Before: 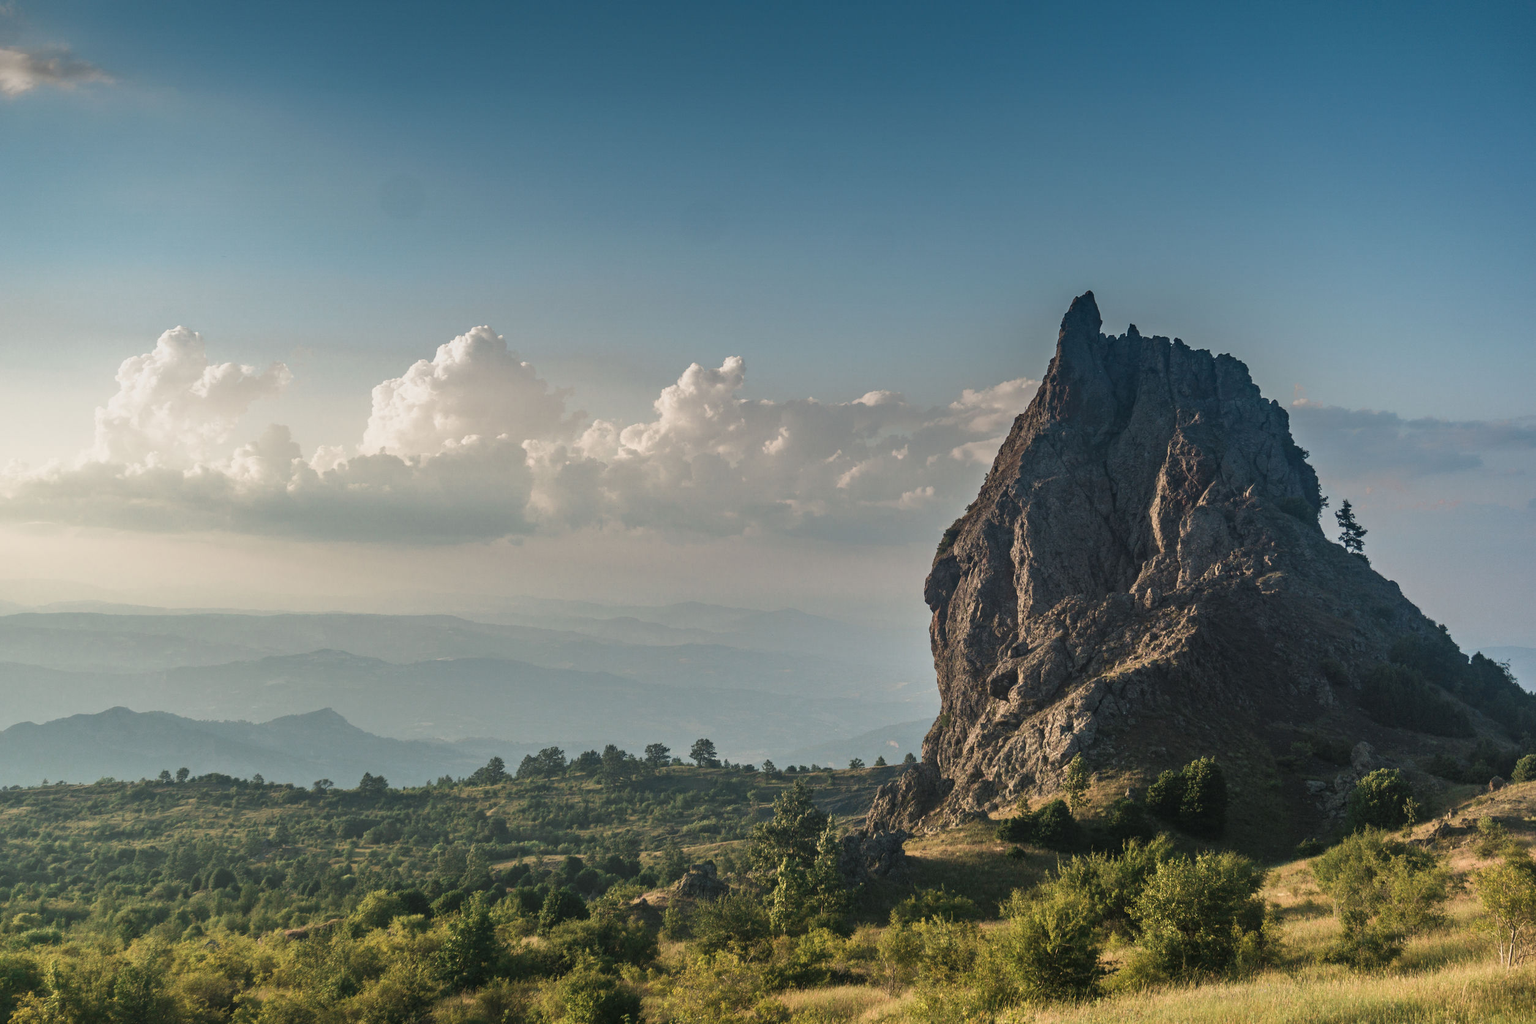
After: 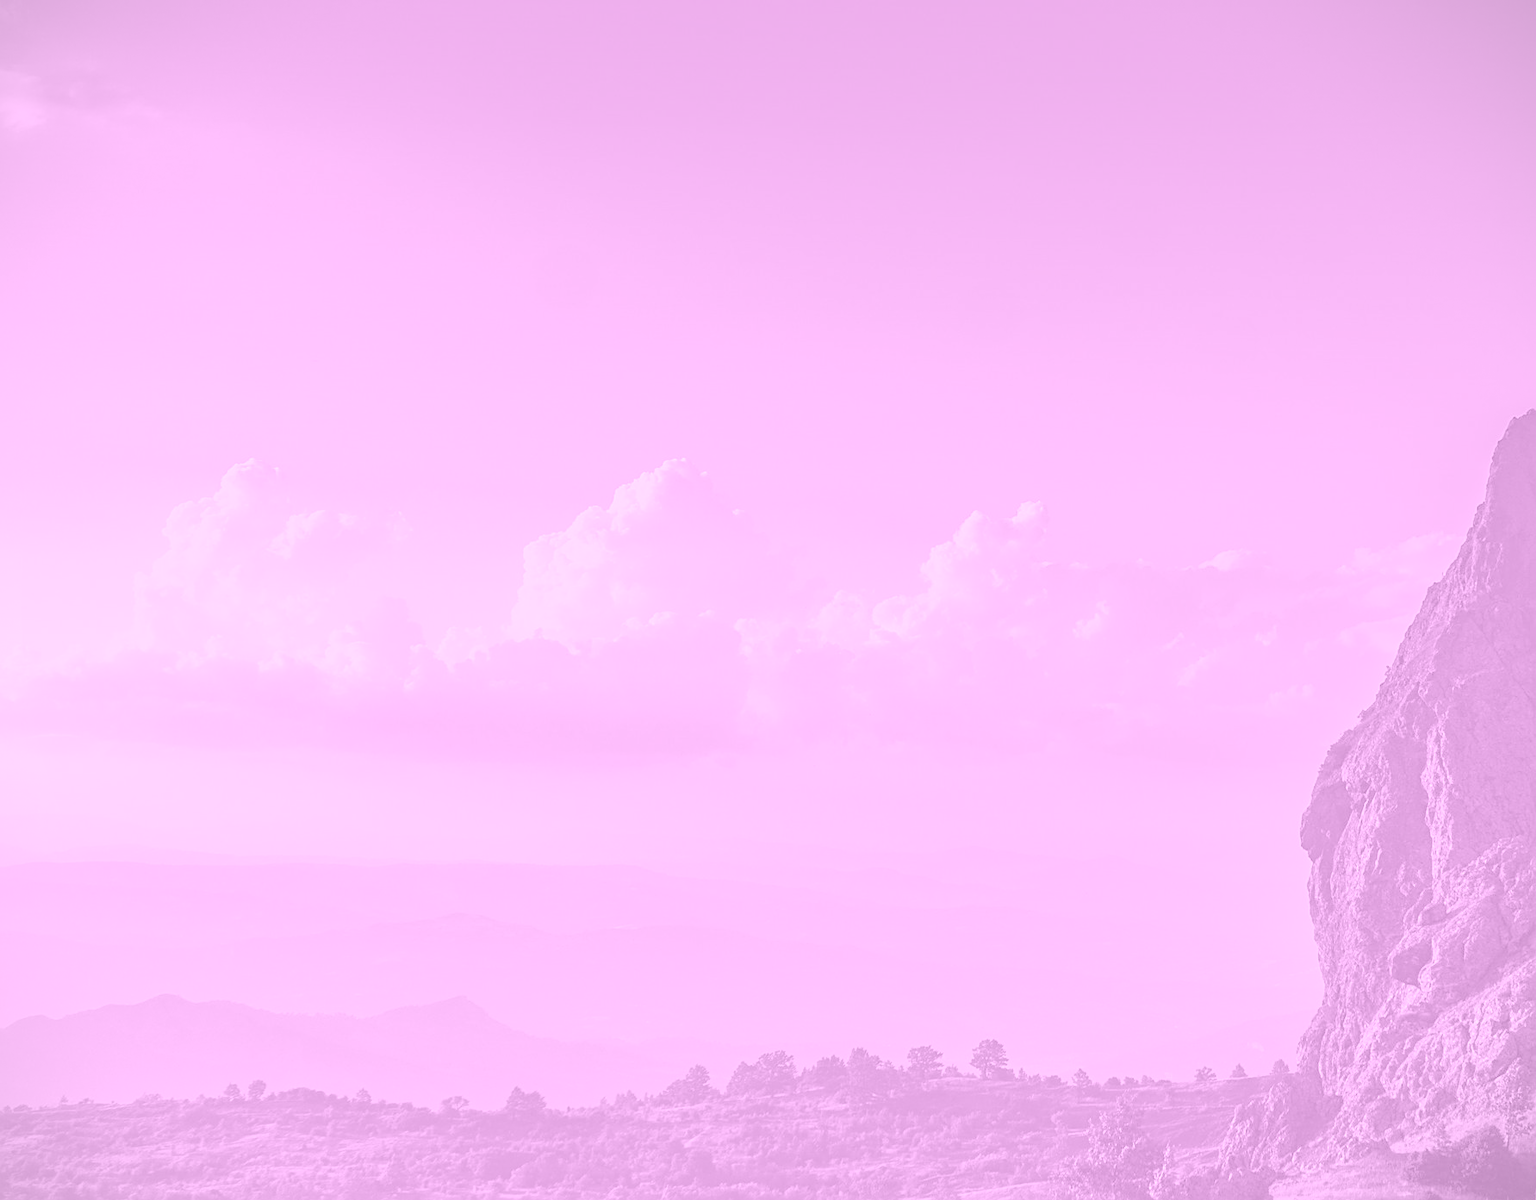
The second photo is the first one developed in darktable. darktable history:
crop: right 28.885%, bottom 16.626%
colorize: hue 331.2°, saturation 69%, source mix 30.28%, lightness 69.02%, version 1
vignetting: fall-off start 97.28%, fall-off radius 79%, brightness -0.462, saturation -0.3, width/height ratio 1.114, dithering 8-bit output, unbound false
sharpen: on, module defaults
shadows and highlights: on, module defaults
